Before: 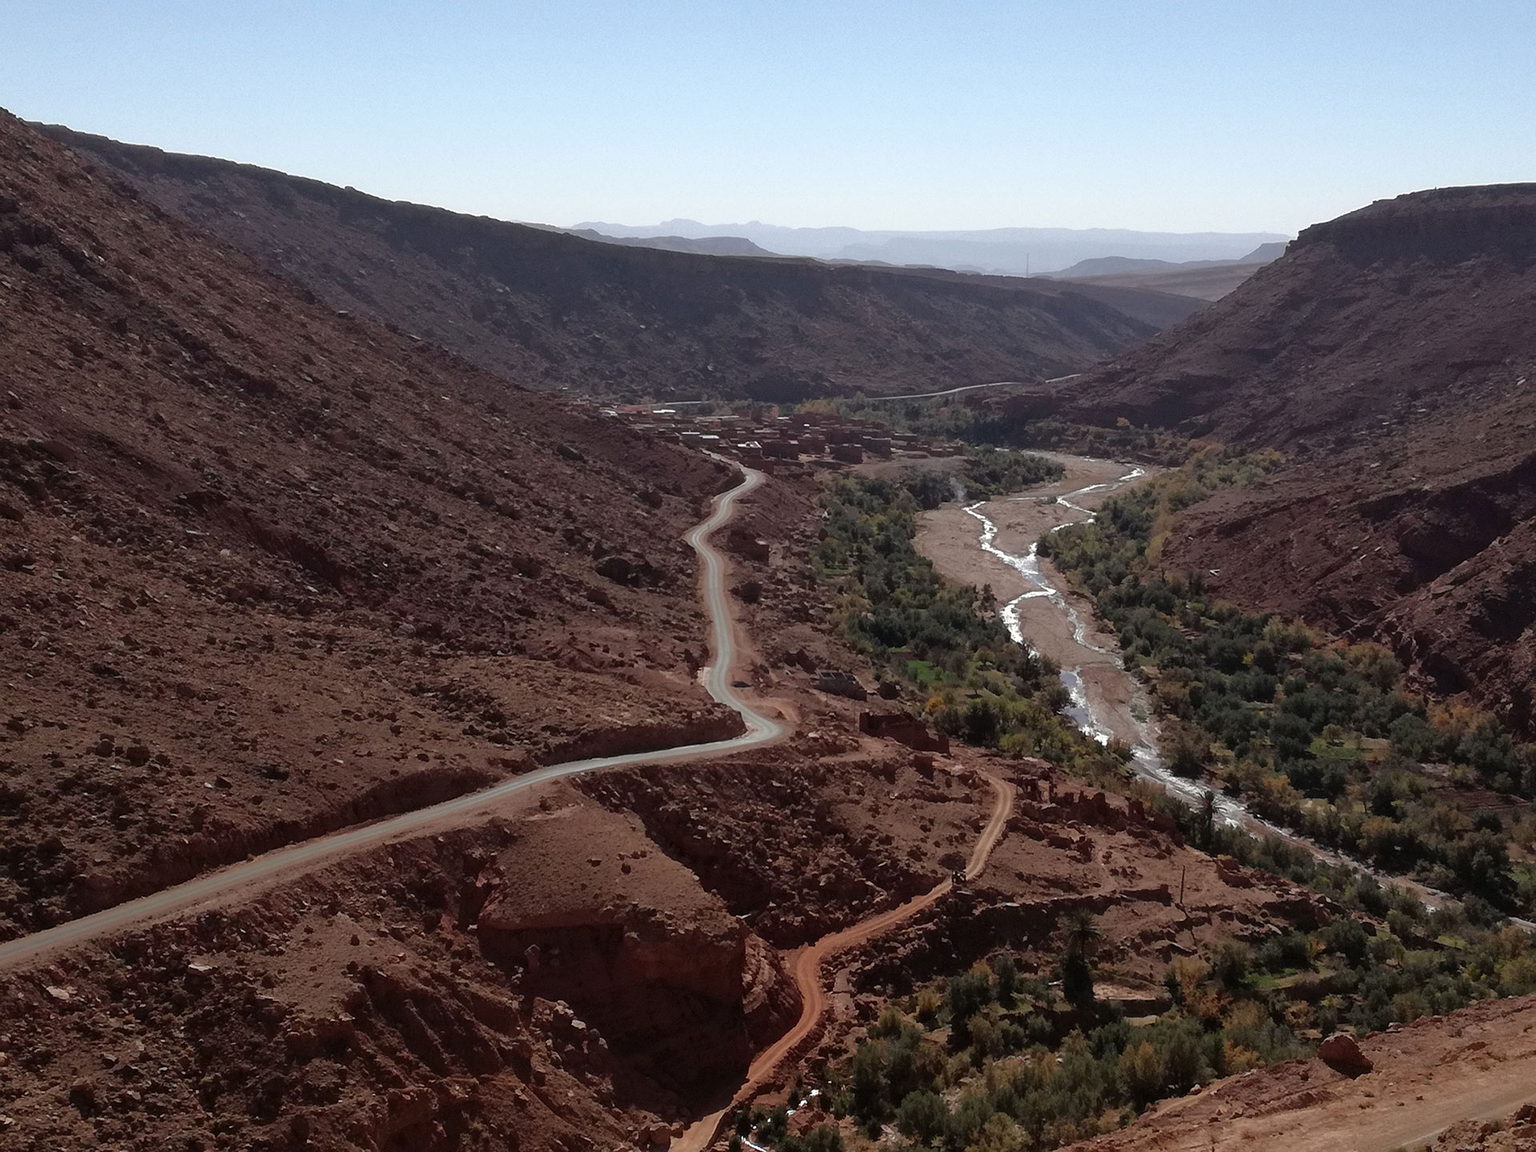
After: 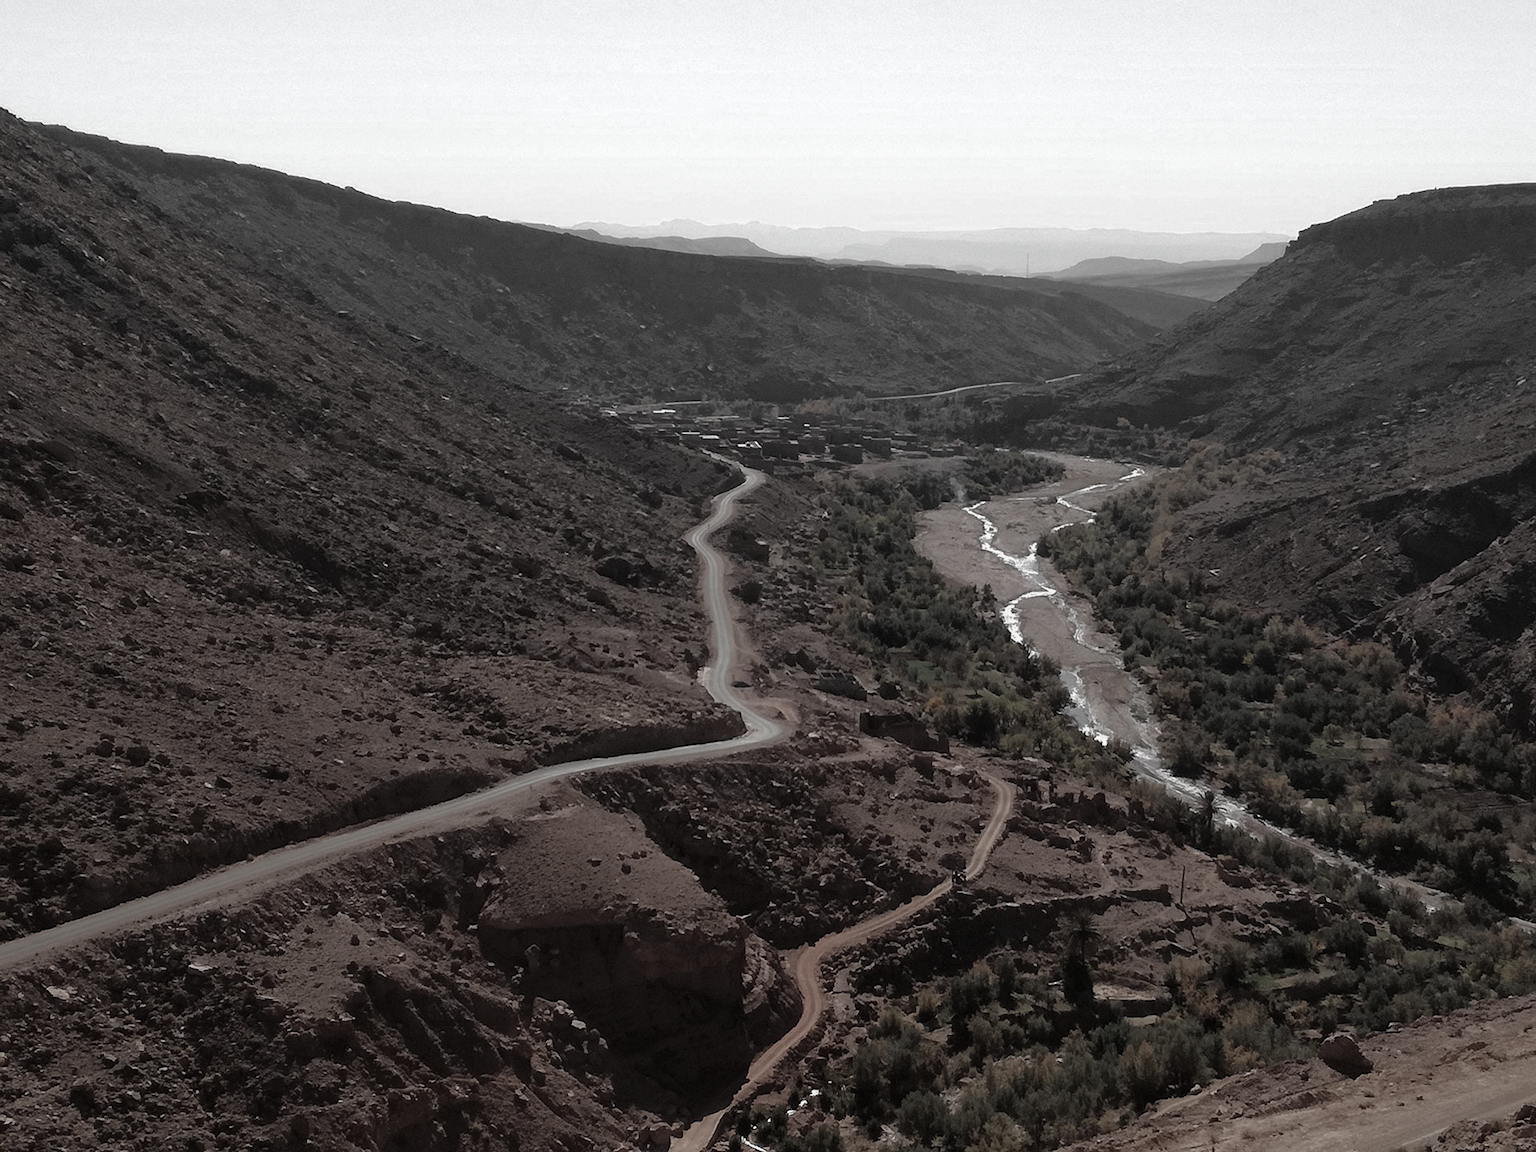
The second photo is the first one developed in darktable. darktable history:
exposure: exposure -0.116 EV, compensate exposure bias true, compensate highlight preservation false
color zones: curves: ch0 [(0, 0.613) (0.01, 0.613) (0.245, 0.448) (0.498, 0.529) (0.642, 0.665) (0.879, 0.777) (0.99, 0.613)]; ch1 [(0, 0.035) (0.121, 0.189) (0.259, 0.197) (0.415, 0.061) (0.589, 0.022) (0.732, 0.022) (0.857, 0.026) (0.991, 0.053)]
